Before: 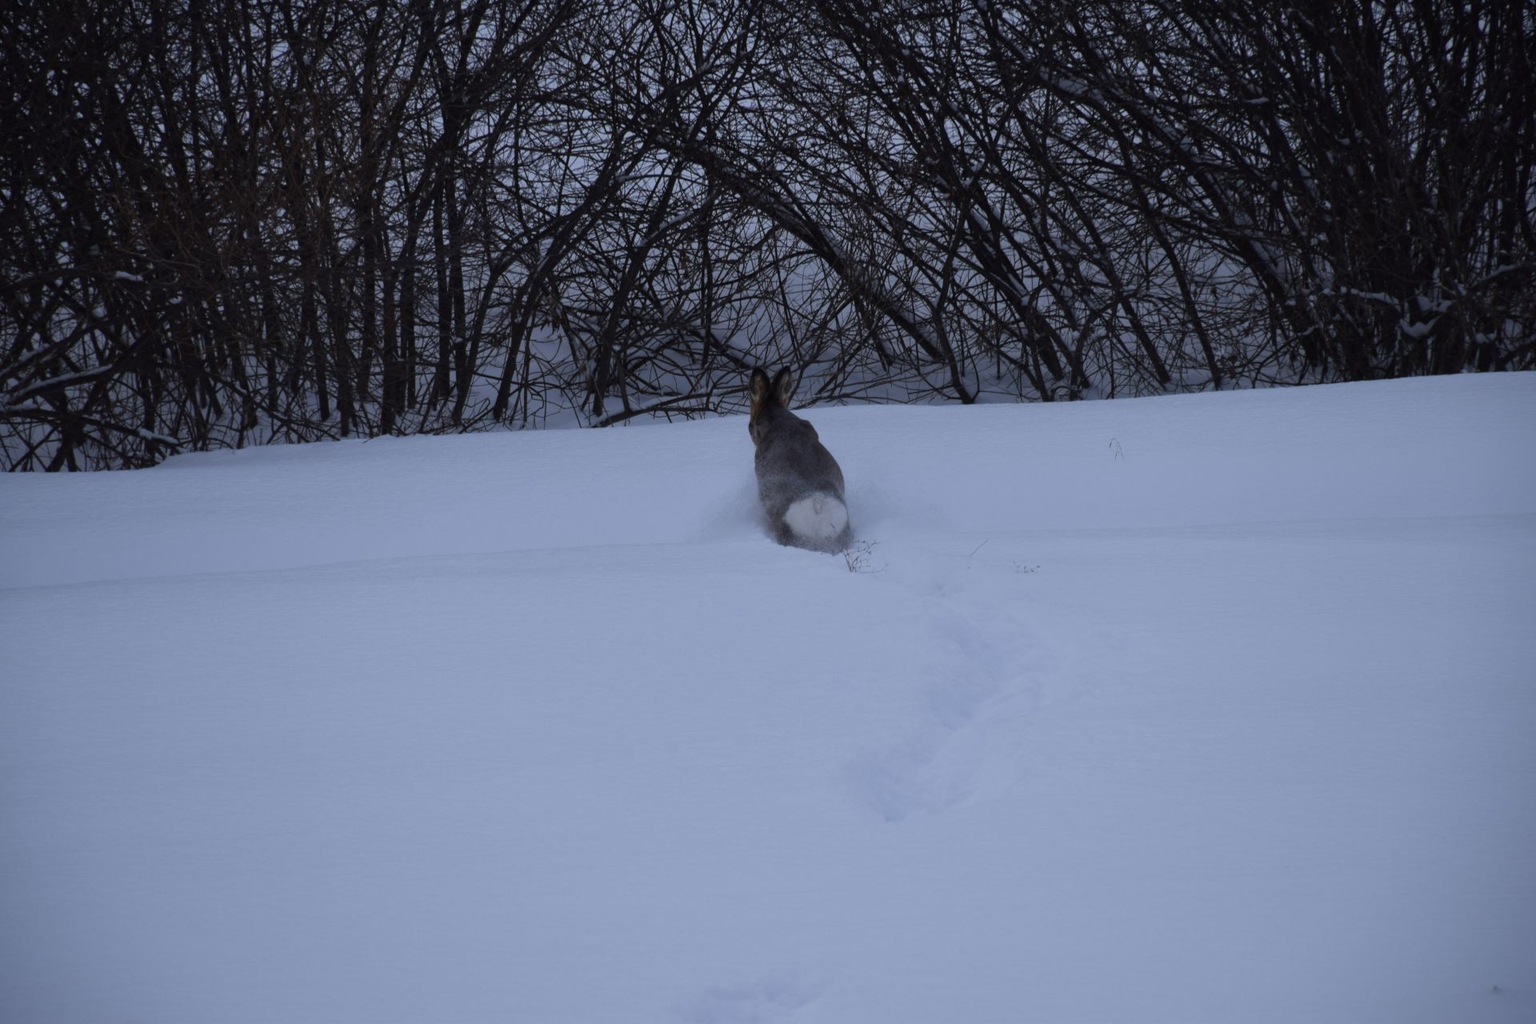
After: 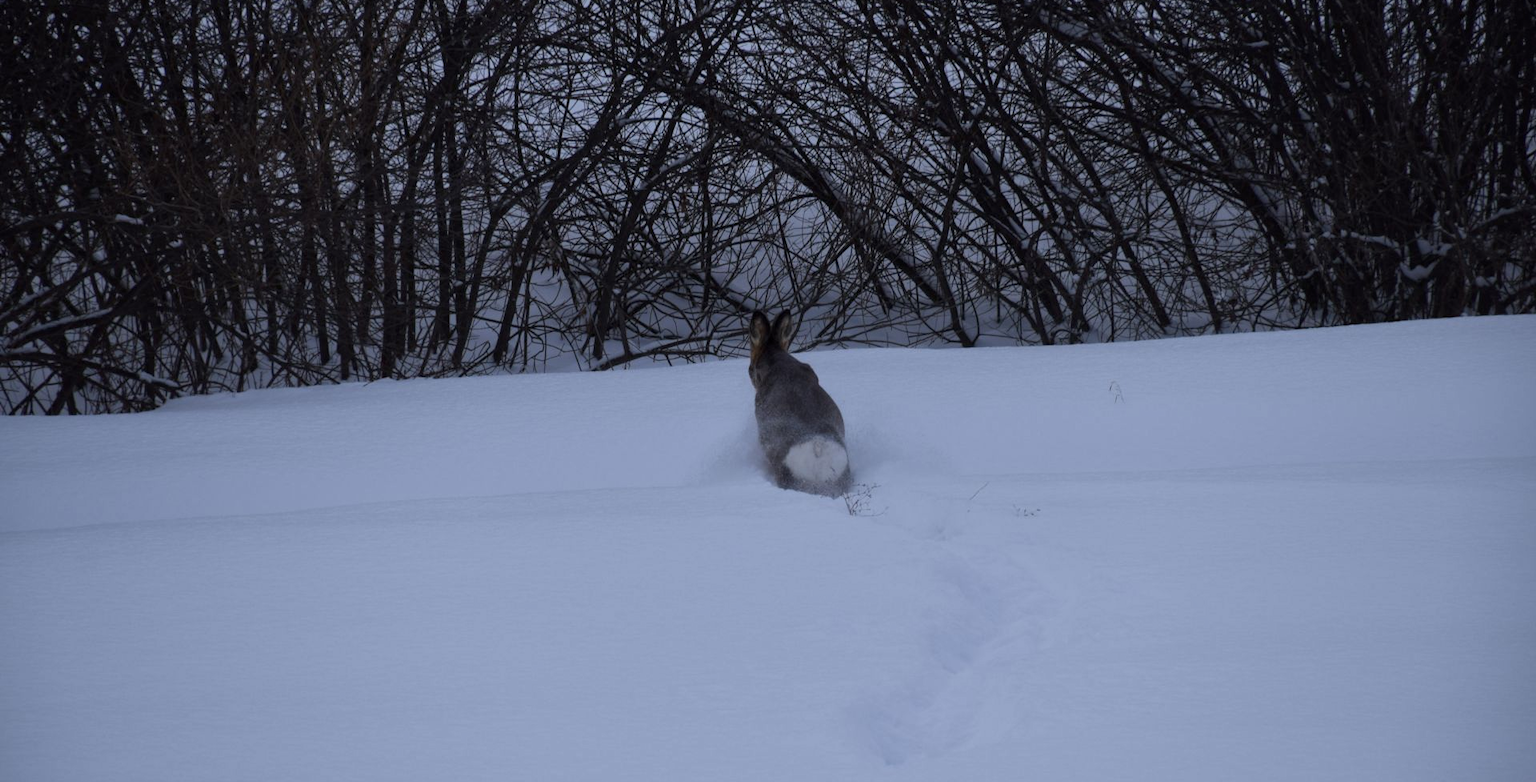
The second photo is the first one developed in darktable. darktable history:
local contrast: highlights 103%, shadows 97%, detail 119%, midtone range 0.2
crop: top 5.607%, bottom 17.969%
